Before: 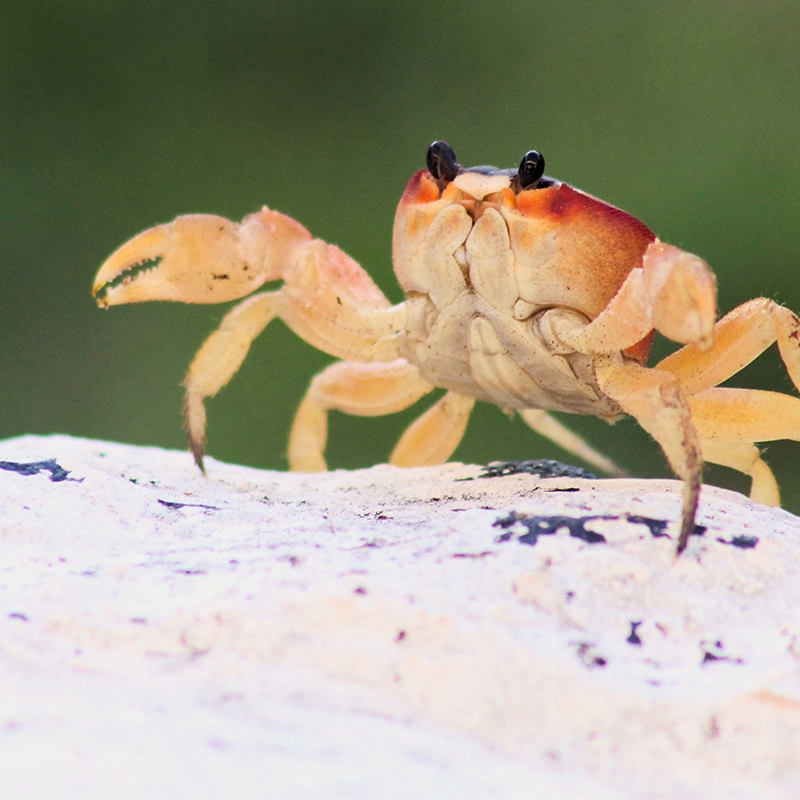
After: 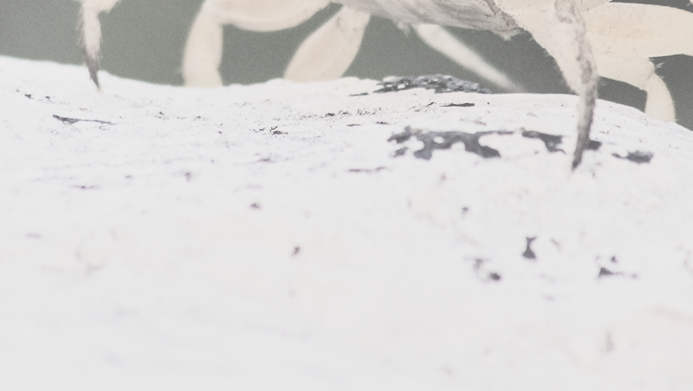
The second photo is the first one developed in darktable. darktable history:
local contrast: on, module defaults
color balance rgb: perceptual saturation grading › highlights -31.88%, perceptual saturation grading › mid-tones 5.8%, perceptual saturation grading › shadows 18.12%, perceptual brilliance grading › highlights 3.62%, perceptual brilliance grading › mid-tones -18.12%, perceptual brilliance grading › shadows -41.3%
contrast brightness saturation: contrast -0.32, brightness 0.75, saturation -0.78
filmic rgb: black relative exposure -4.93 EV, white relative exposure 2.84 EV, hardness 3.72
crop and rotate: left 13.306%, top 48.129%, bottom 2.928%
